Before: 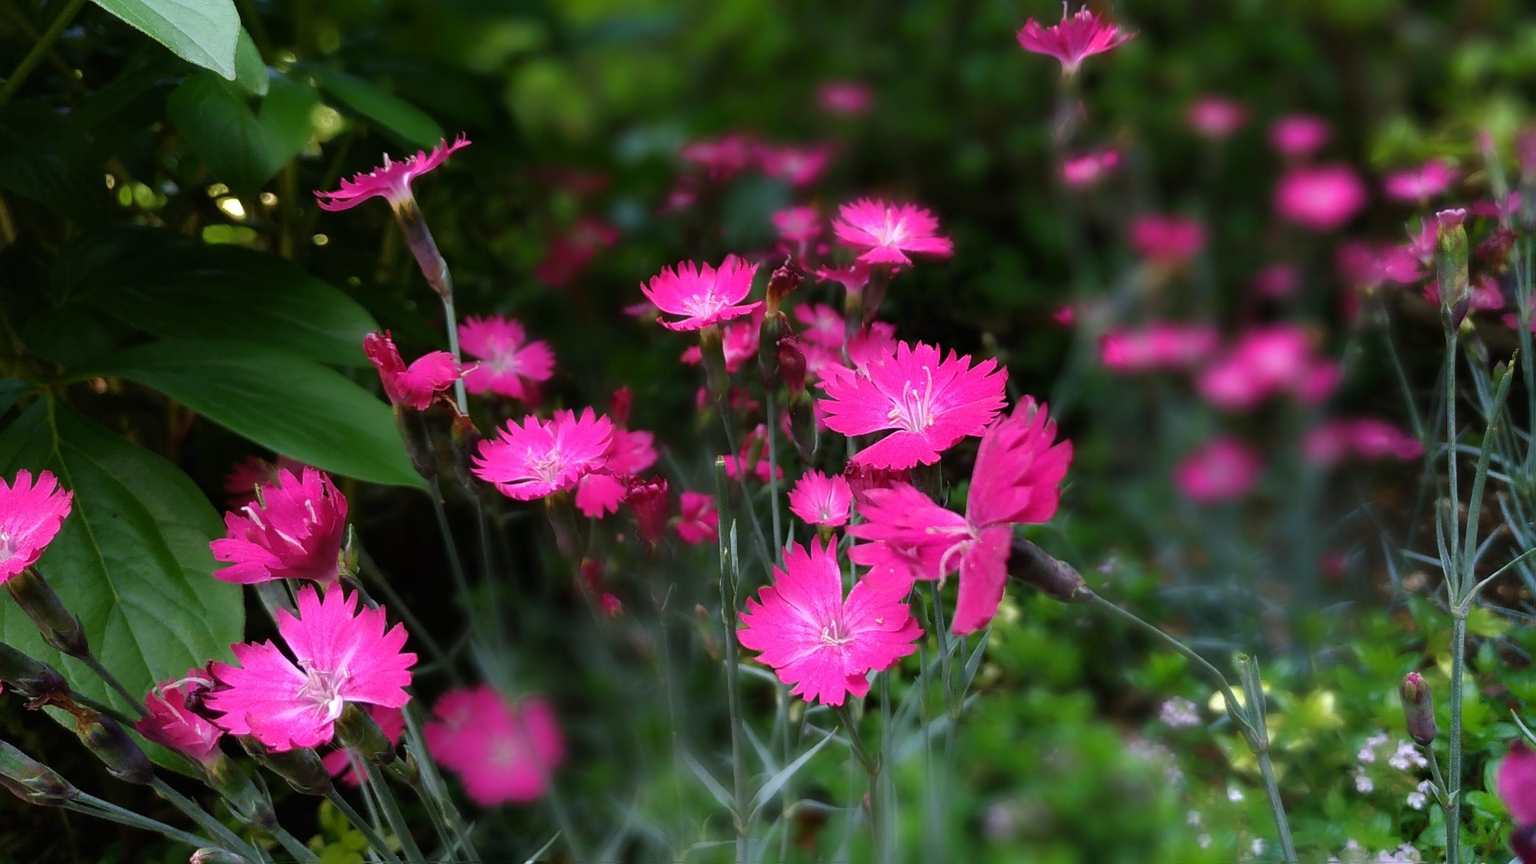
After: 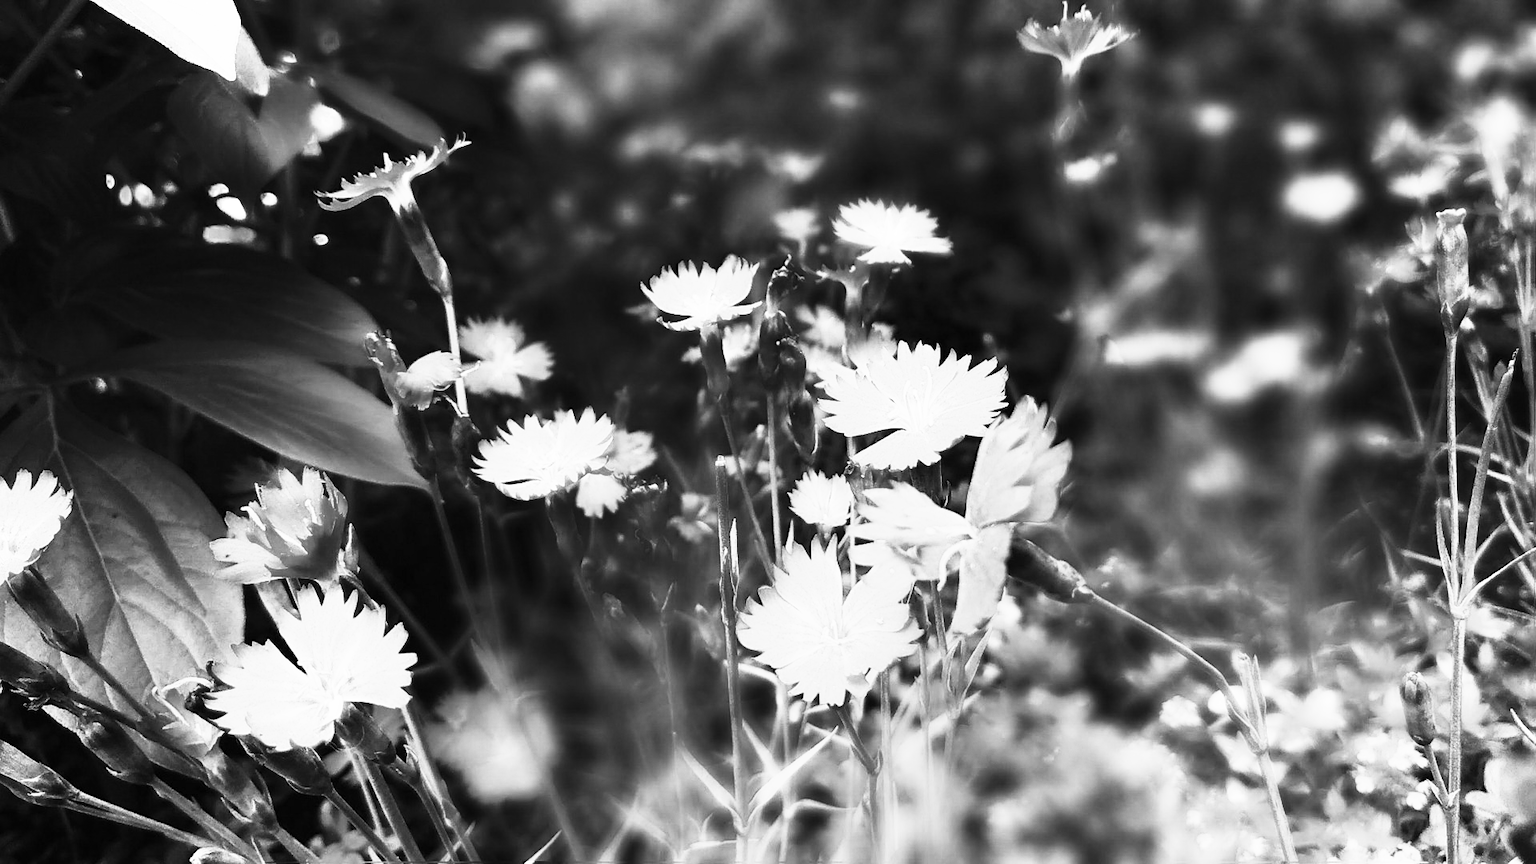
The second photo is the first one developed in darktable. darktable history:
shadows and highlights: shadows -62.32, white point adjustment -5.22, highlights 61.59
exposure: exposure 0.258 EV, compensate highlight preservation false
color balance rgb: perceptual saturation grading › global saturation 20%, perceptual saturation grading › highlights -50%, perceptual saturation grading › shadows 30%, perceptual brilliance grading › global brilliance 10%, perceptual brilliance grading › shadows 15%
contrast brightness saturation: contrast 0.53, brightness 0.47, saturation -1
